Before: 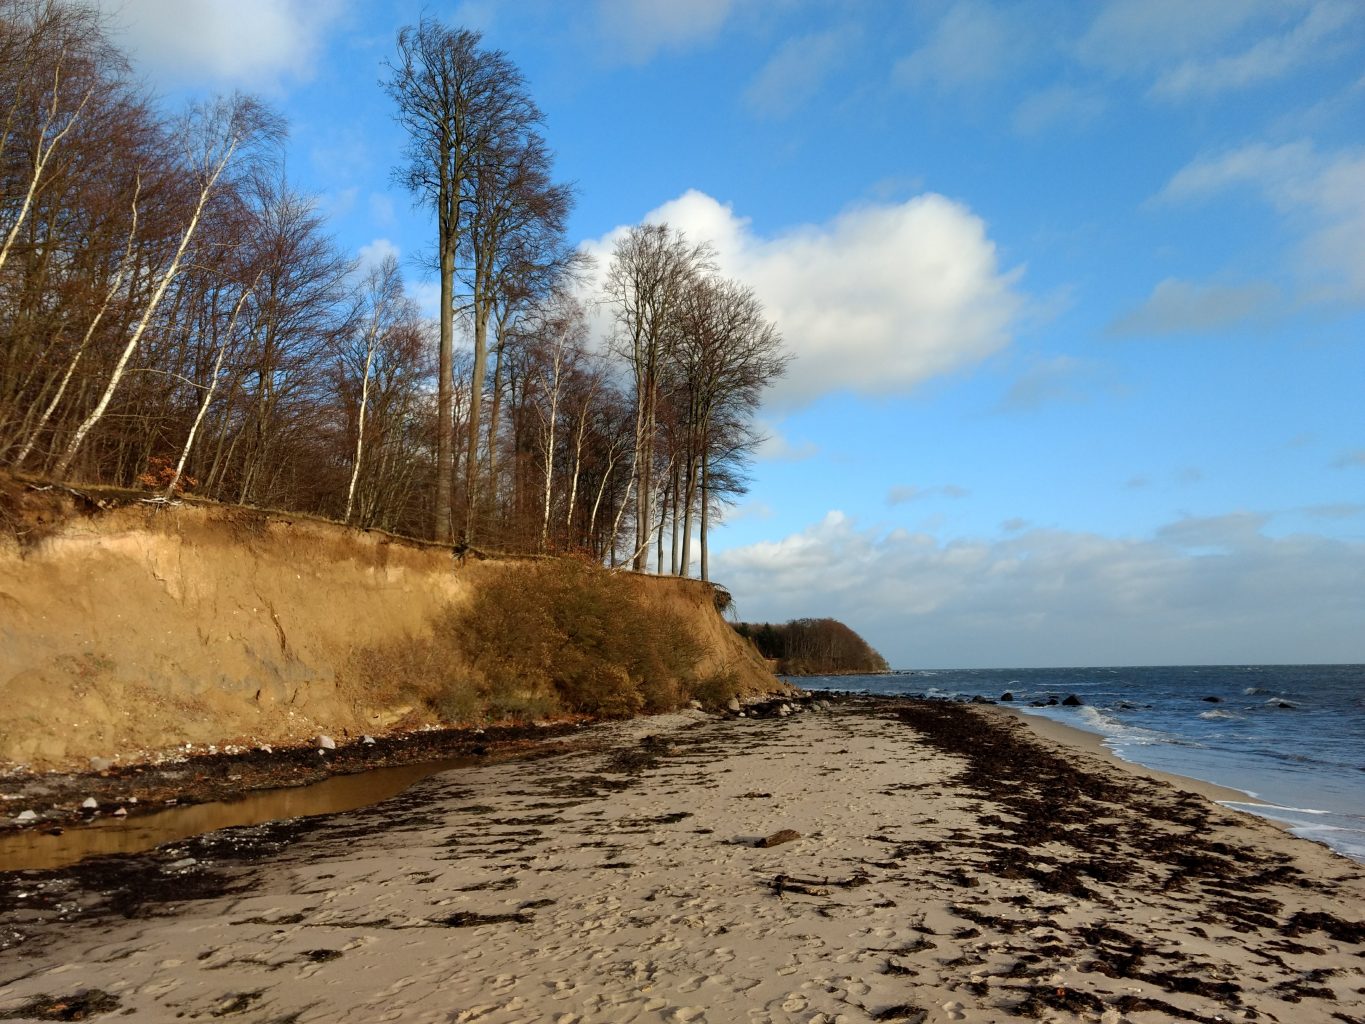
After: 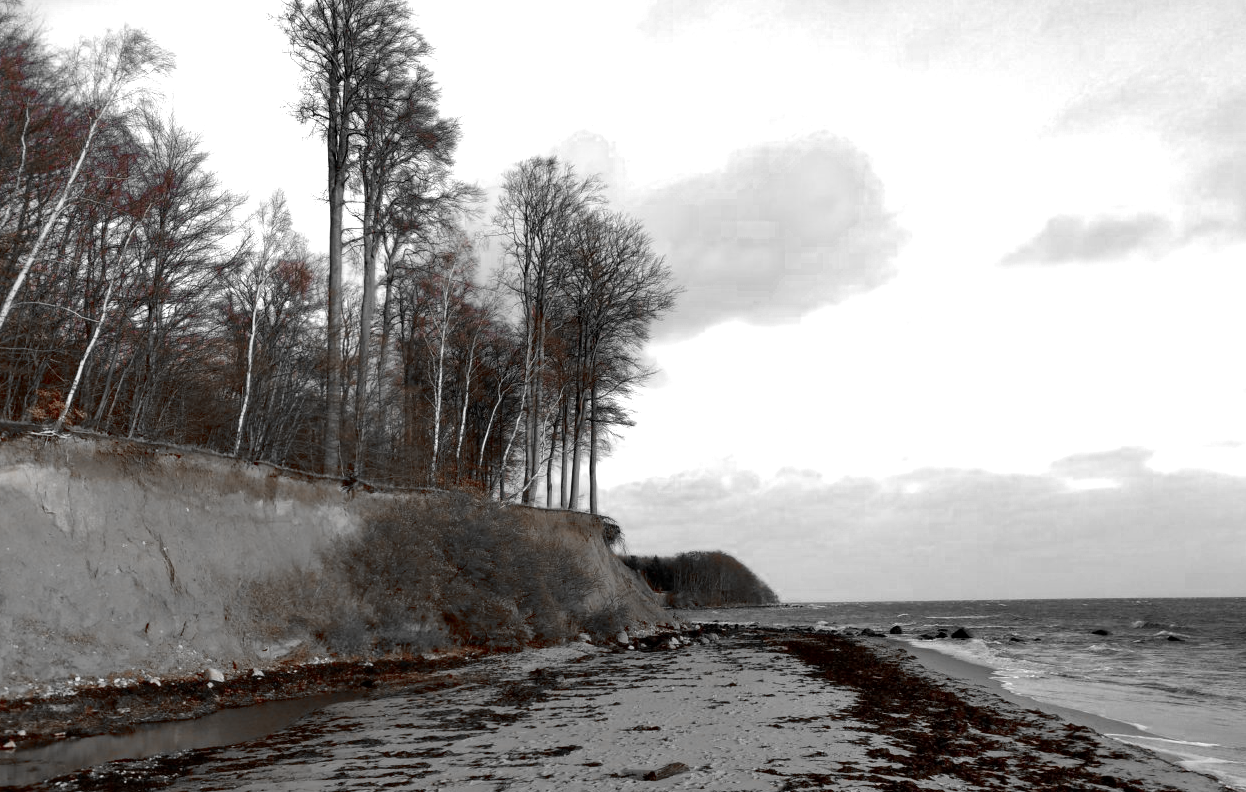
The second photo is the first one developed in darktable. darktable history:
color zones: curves: ch0 [(0, 0.352) (0.143, 0.407) (0.286, 0.386) (0.429, 0.431) (0.571, 0.829) (0.714, 0.853) (0.857, 0.833) (1, 0.352)]; ch1 [(0, 0.604) (0.072, 0.726) (0.096, 0.608) (0.205, 0.007) (0.571, -0.006) (0.839, -0.013) (0.857, -0.012) (1, 0.604)]
crop: left 8.155%, top 6.611%, bottom 15.385%
exposure: black level correction 0.002, compensate highlight preservation false
